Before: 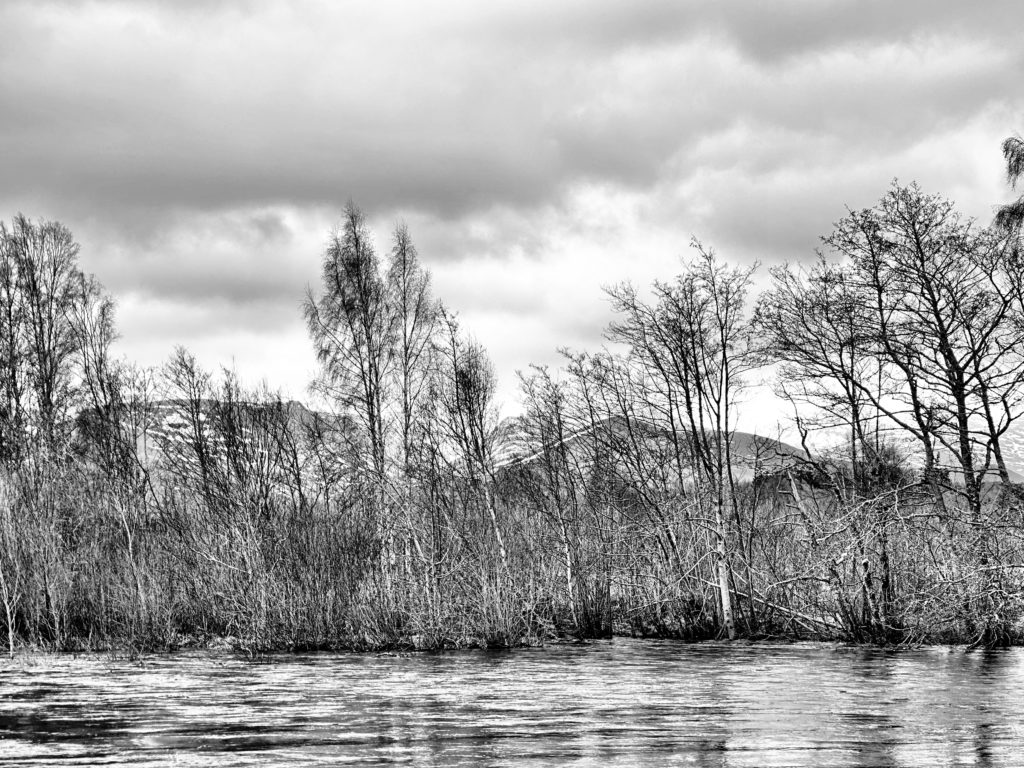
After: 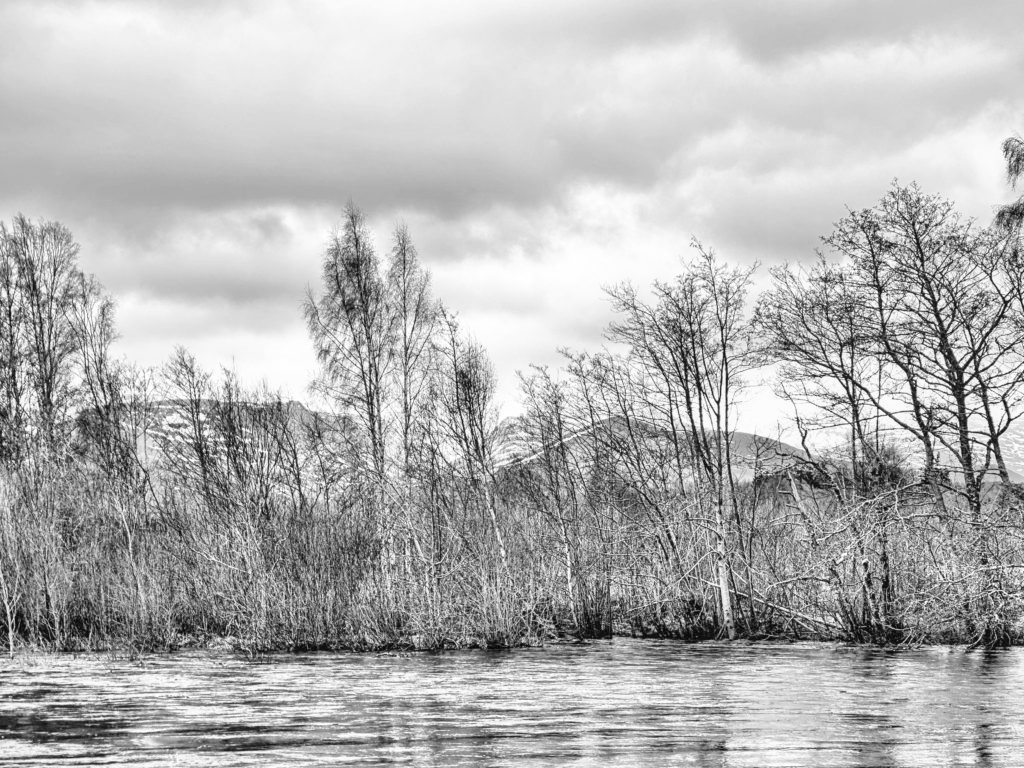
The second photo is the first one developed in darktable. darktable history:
contrast brightness saturation: brightness 0.188, saturation -0.482
local contrast: detail 110%
